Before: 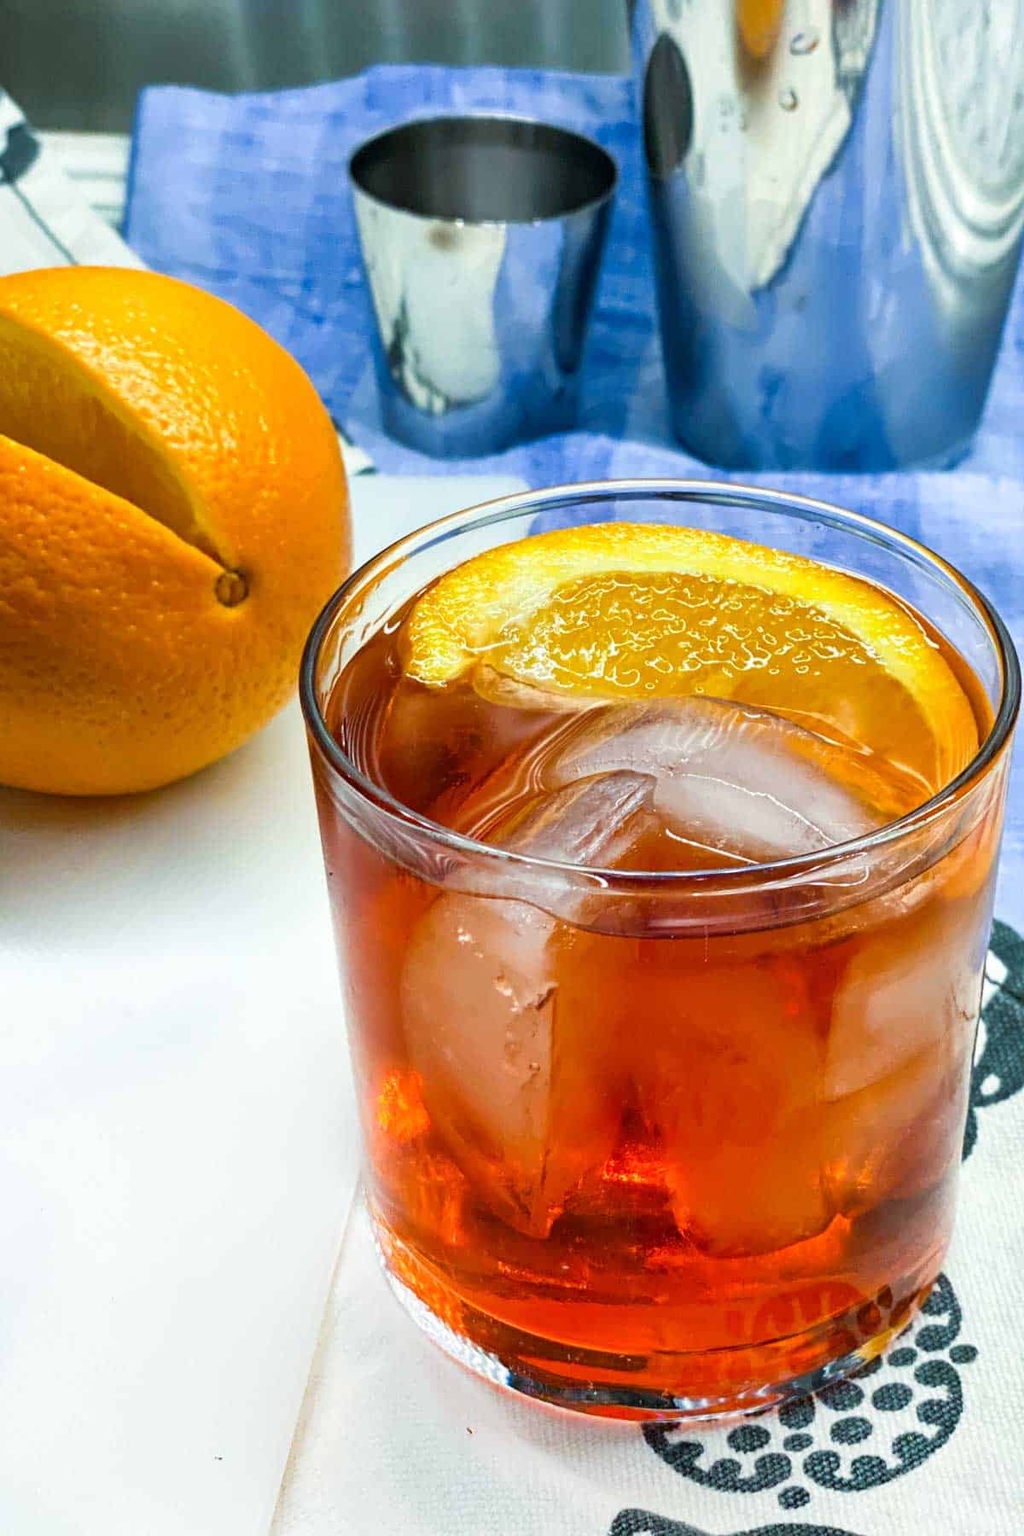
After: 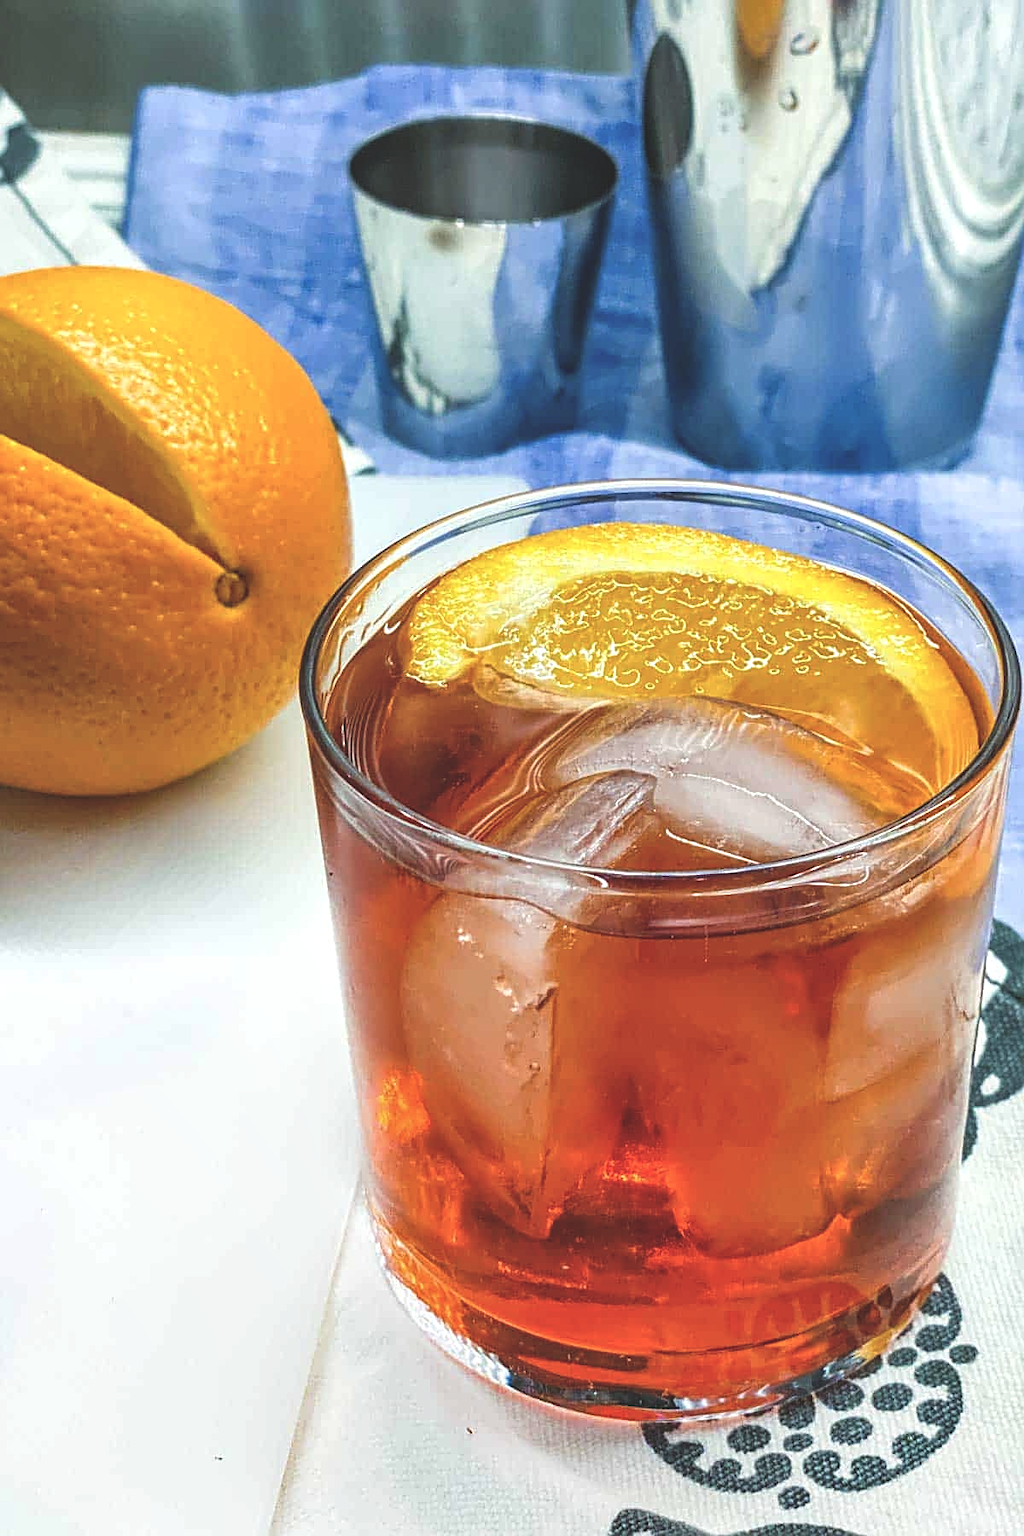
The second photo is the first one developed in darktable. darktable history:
contrast brightness saturation: saturation -0.069
exposure: black level correction -0.027, compensate exposure bias true, compensate highlight preservation false
local contrast: on, module defaults
sharpen: on, module defaults
